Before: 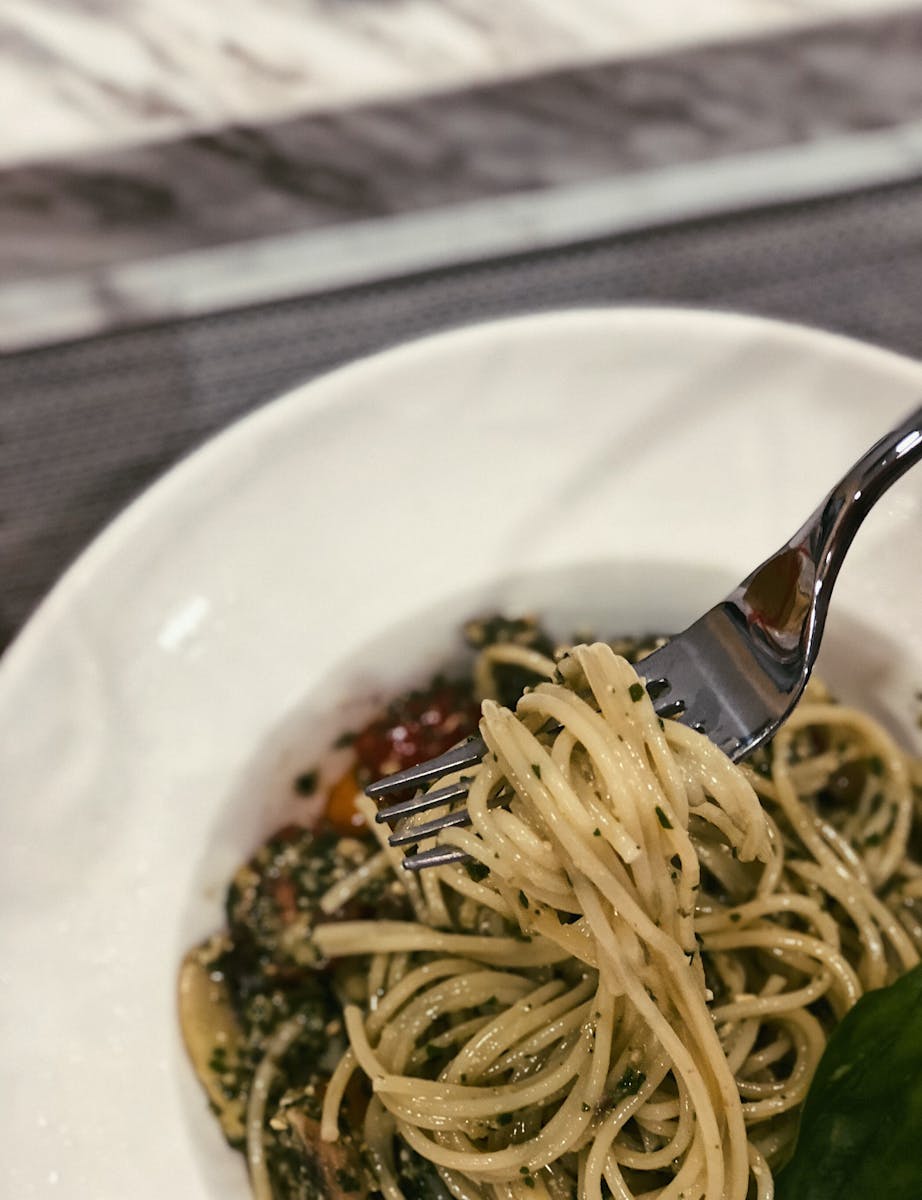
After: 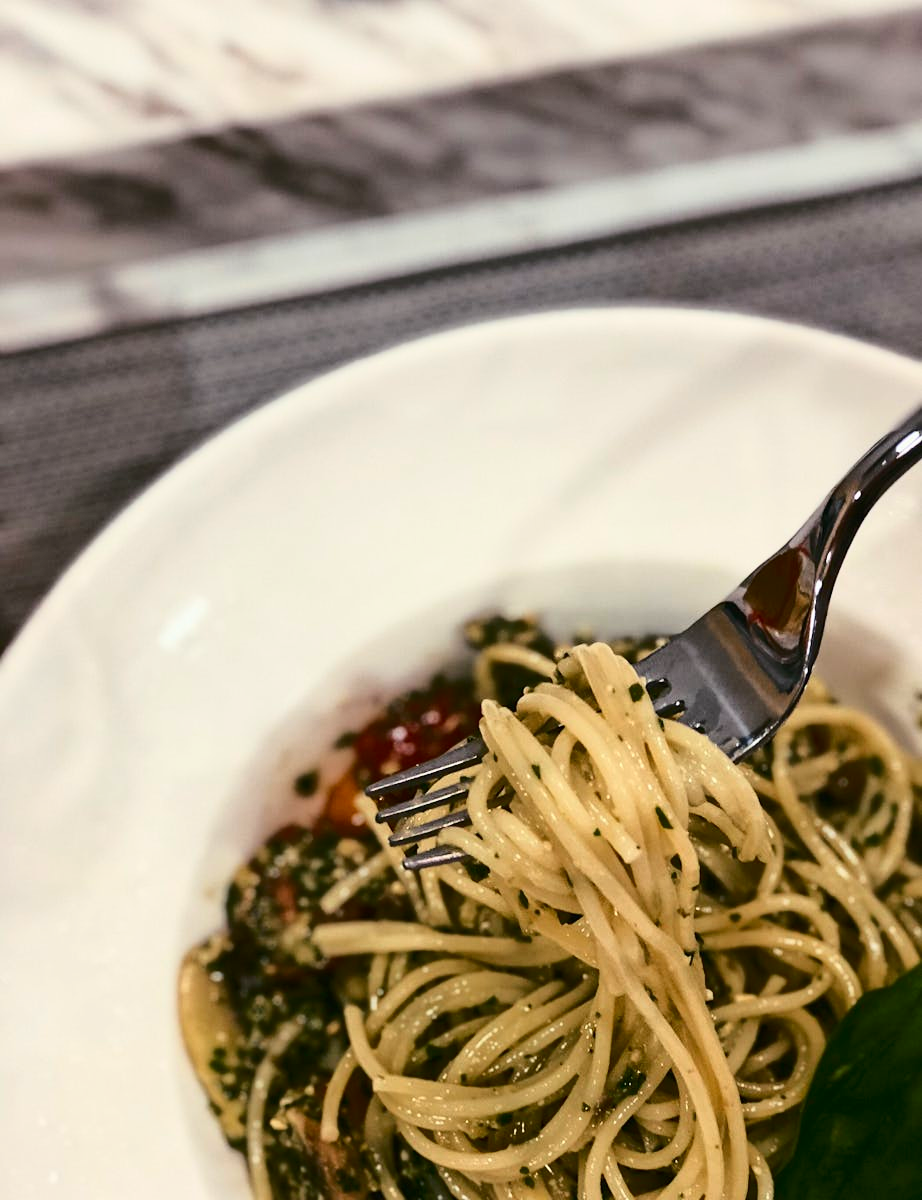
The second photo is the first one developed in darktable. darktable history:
tone curve: curves: ch0 [(0, 0) (0.234, 0.191) (0.48, 0.534) (0.608, 0.667) (0.725, 0.809) (0.864, 0.922) (1, 1)]; ch1 [(0, 0) (0.453, 0.43) (0.5, 0.5) (0.615, 0.649) (1, 1)]; ch2 [(0, 0) (0.5, 0.5) (0.586, 0.617) (1, 1)], color space Lab, independent channels, preserve colors none
